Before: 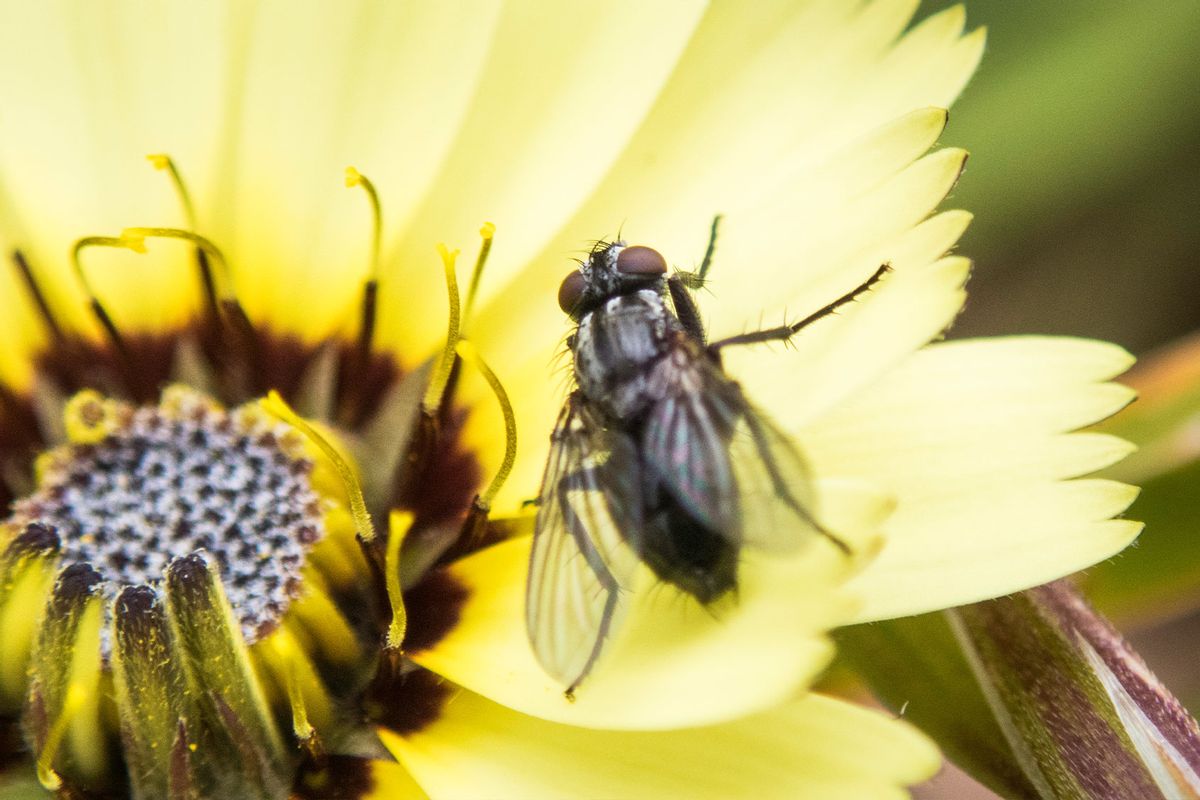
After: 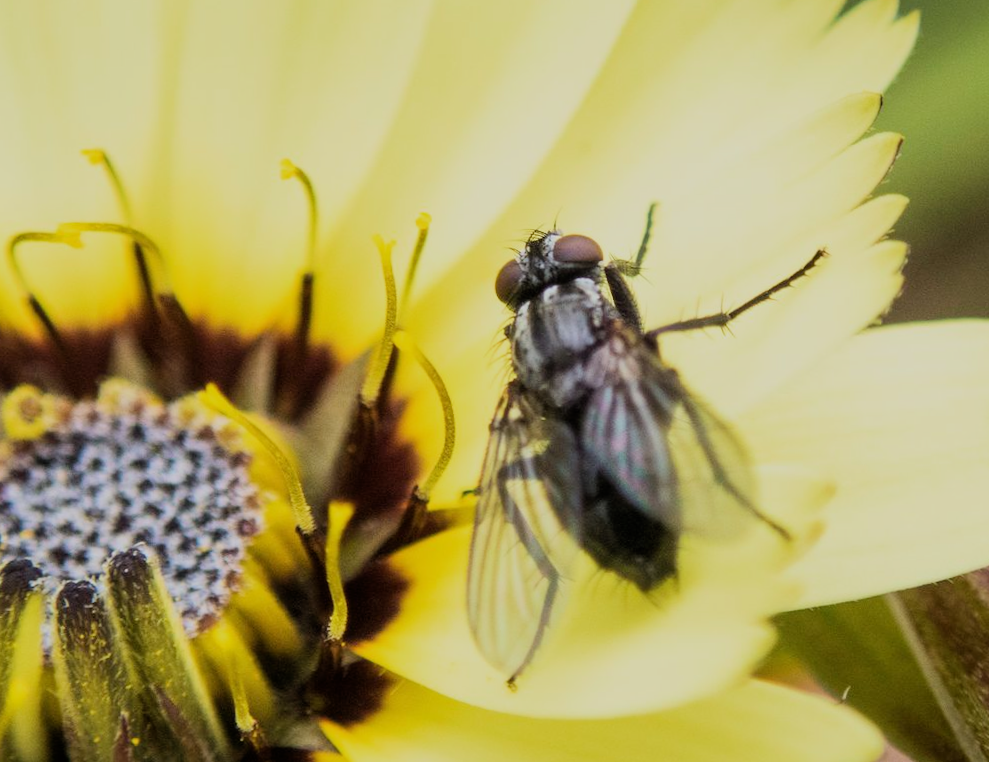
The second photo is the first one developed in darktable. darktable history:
filmic rgb: black relative exposure -16 EV, white relative exposure 6.86 EV, hardness 4.68, color science v6 (2022)
crop and rotate: angle 0.735°, left 4.361%, top 0.546%, right 11.612%, bottom 2.378%
